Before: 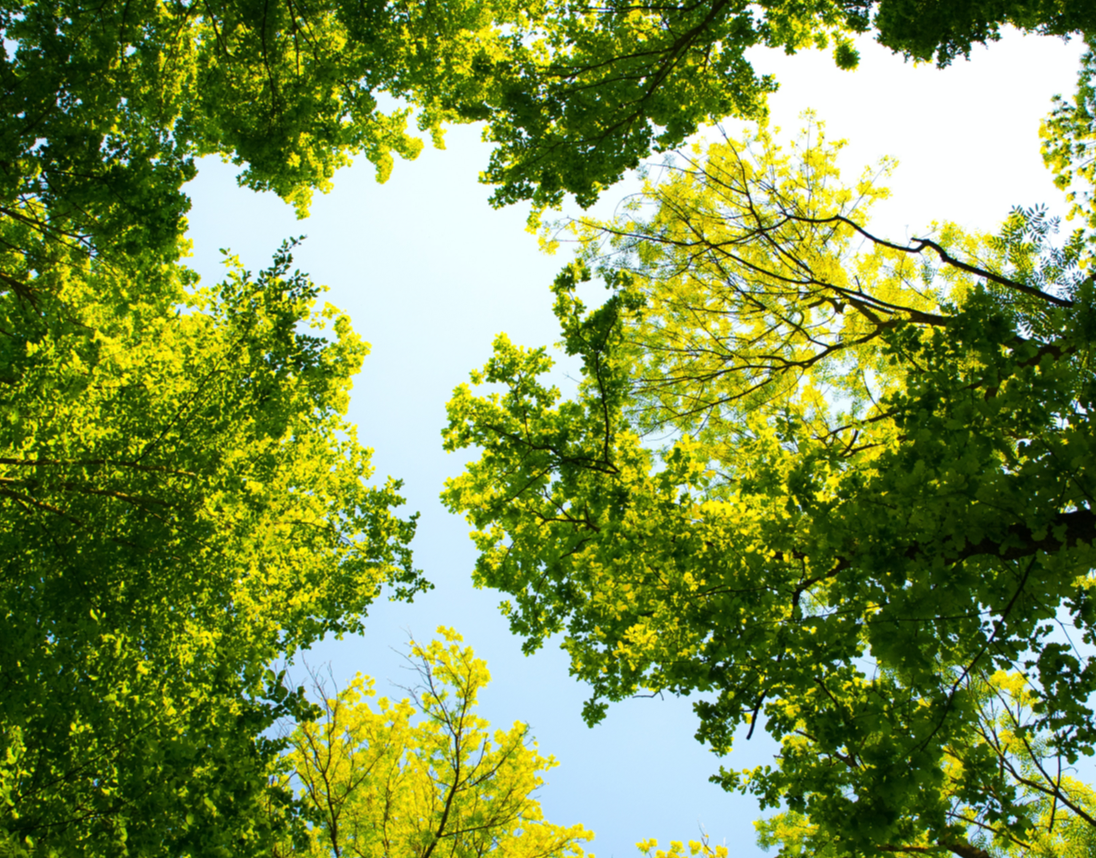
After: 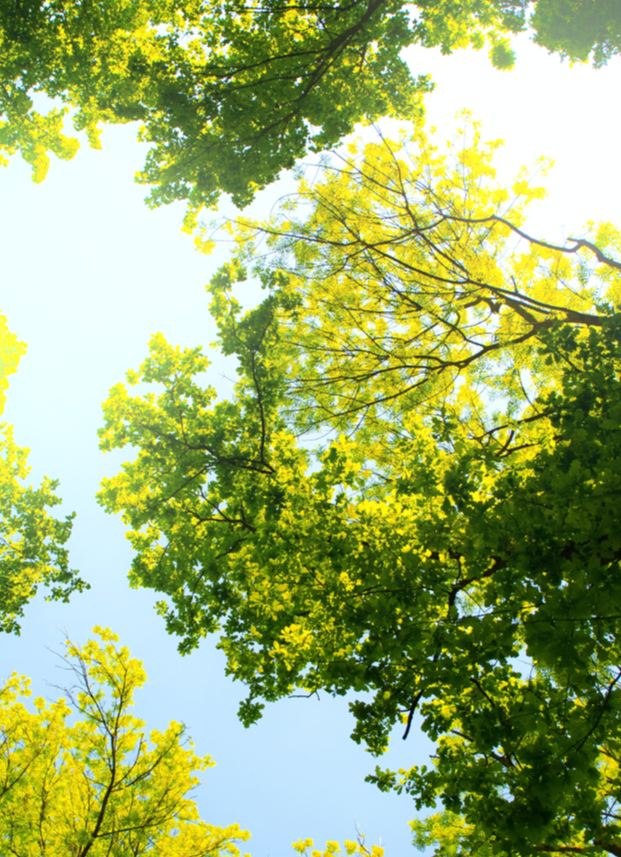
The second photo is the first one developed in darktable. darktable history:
crop: left 31.458%, top 0%, right 11.876%
bloom: size 15%, threshold 97%, strength 7%
